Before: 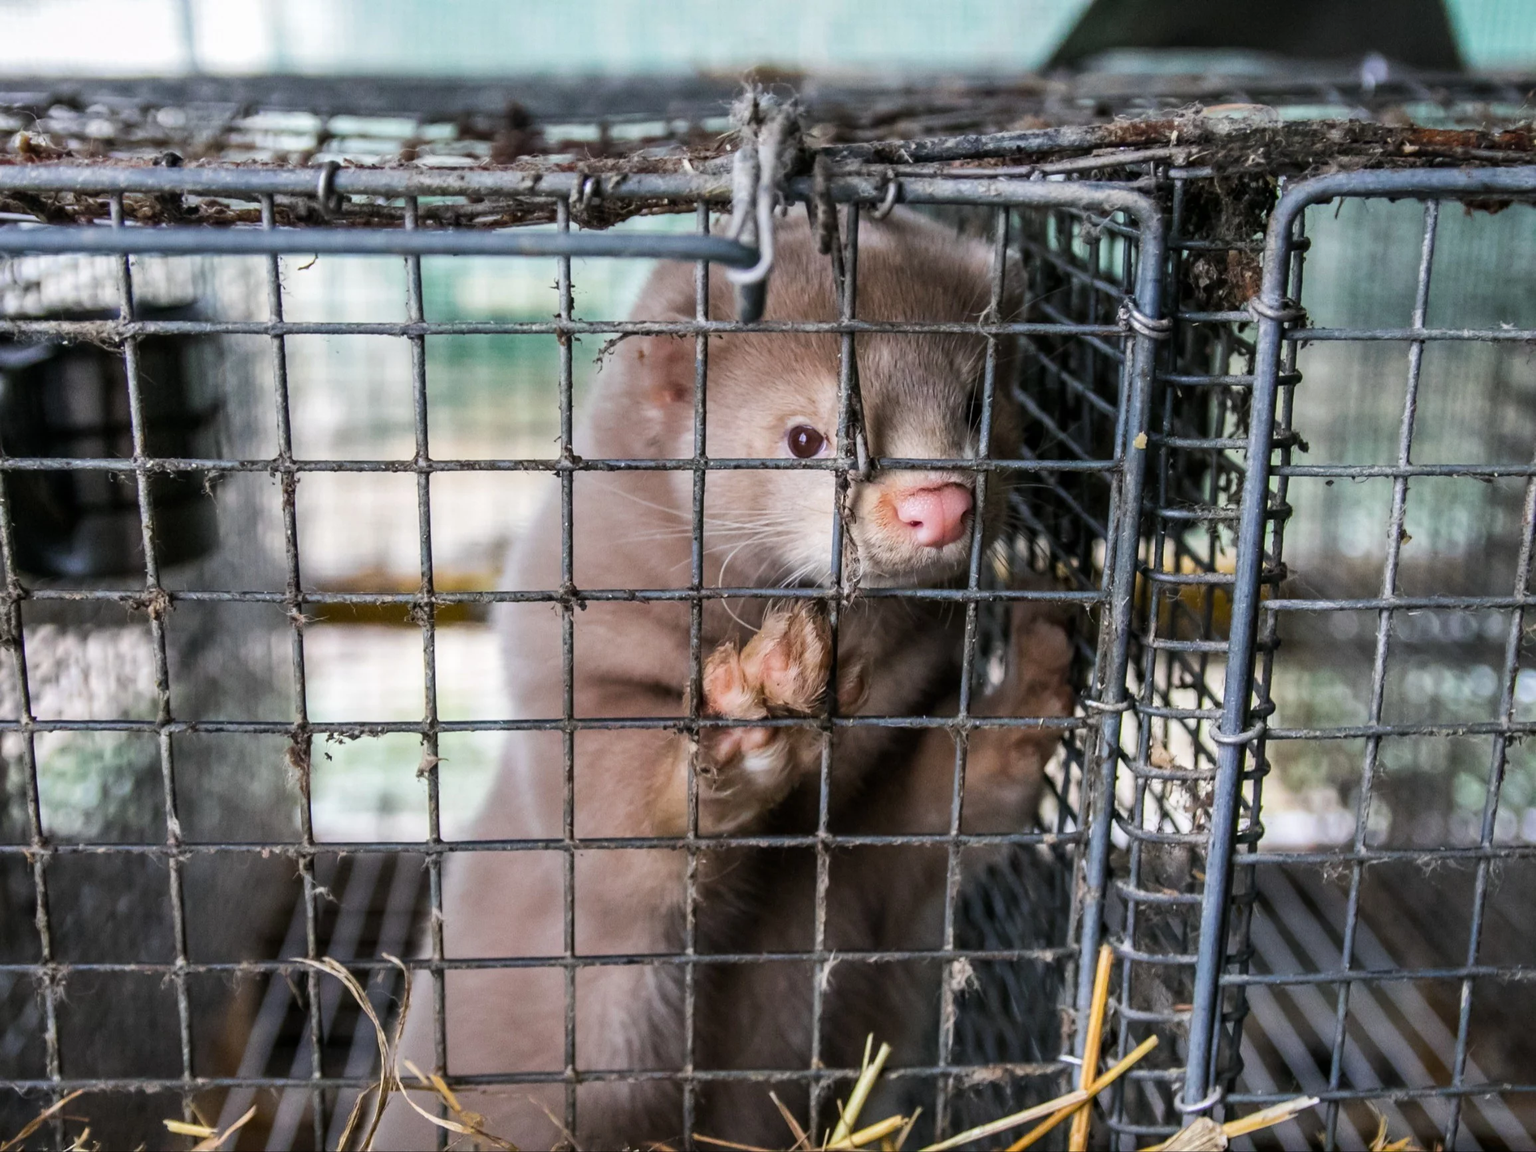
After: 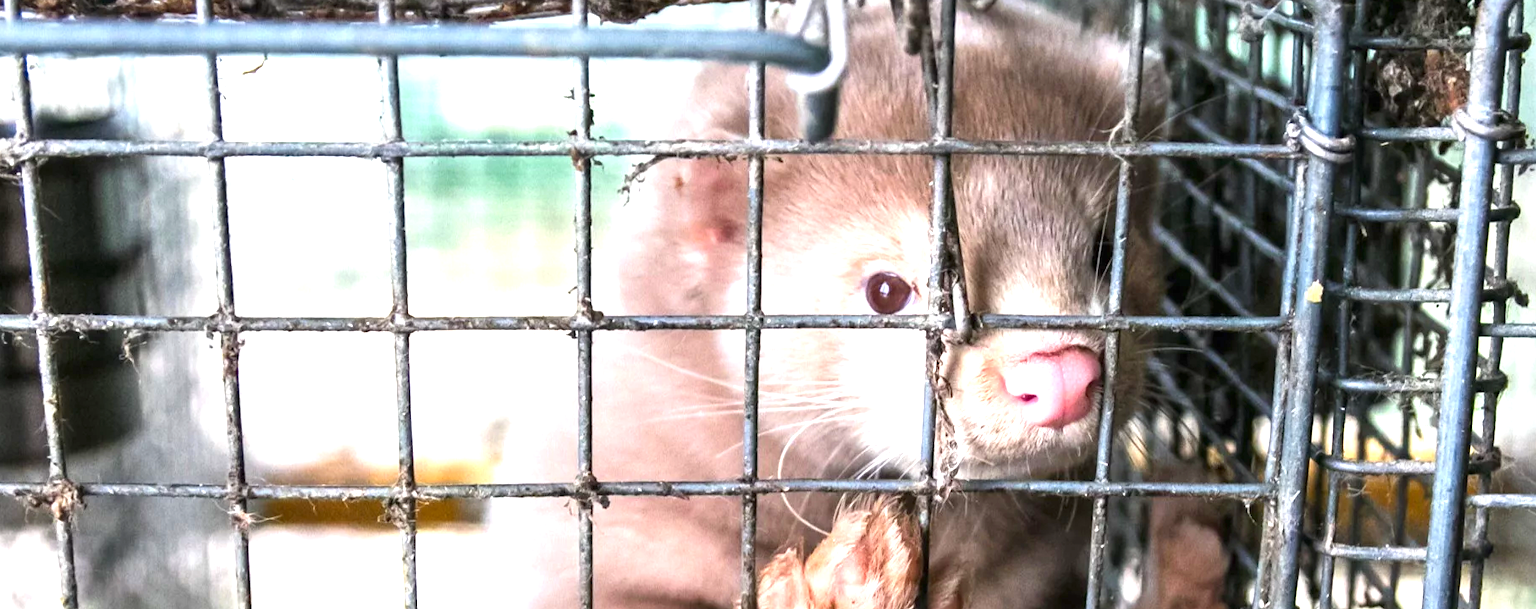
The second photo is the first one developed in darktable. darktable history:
color zones: curves: ch1 [(0.239, 0.552) (0.75, 0.5)]; ch2 [(0.25, 0.462) (0.749, 0.457)], mix 25.94%
exposure: black level correction 0, exposure 1.4 EV, compensate highlight preservation false
crop: left 7.036%, top 18.398%, right 14.379%, bottom 40.043%
